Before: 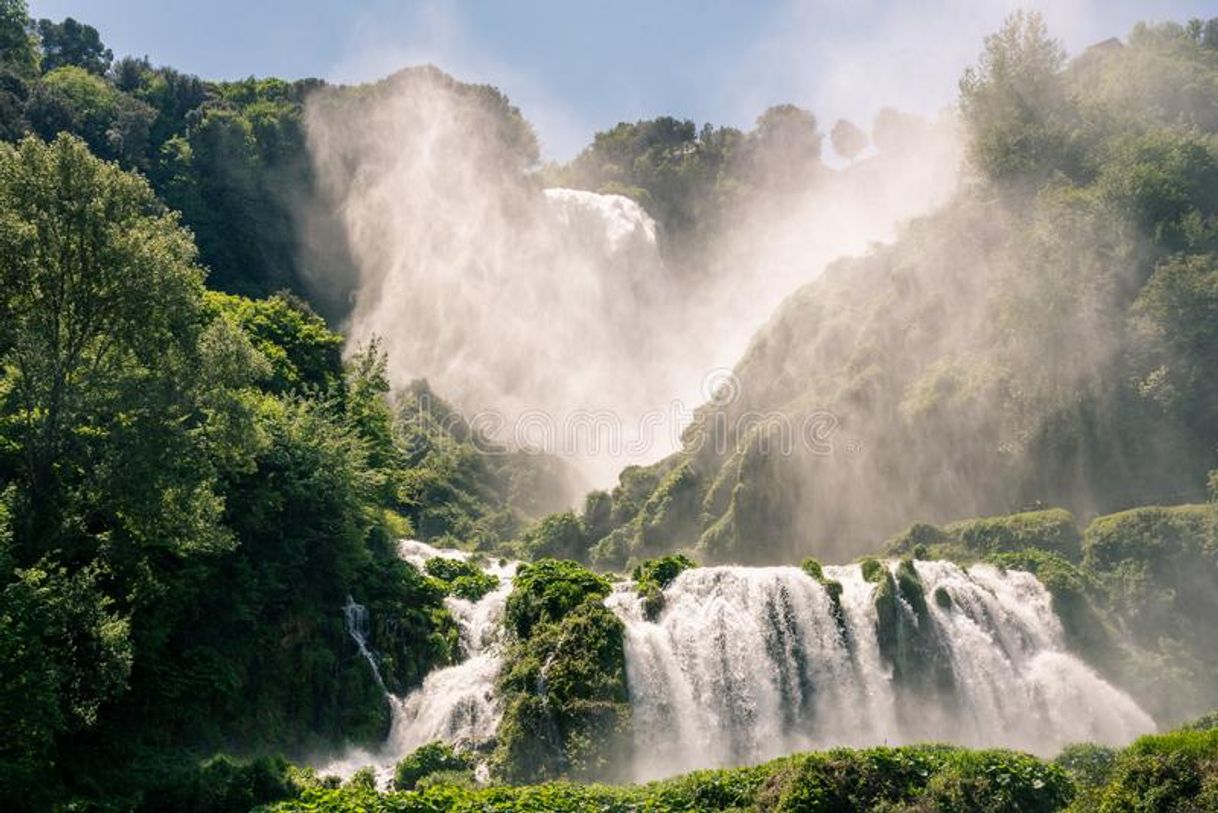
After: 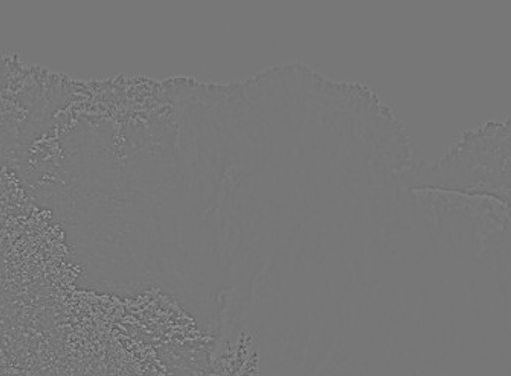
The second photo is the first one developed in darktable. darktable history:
crop and rotate: left 10.817%, top 0.062%, right 47.194%, bottom 53.626%
highpass: sharpness 5.84%, contrast boost 8.44%
sharpen: on, module defaults
